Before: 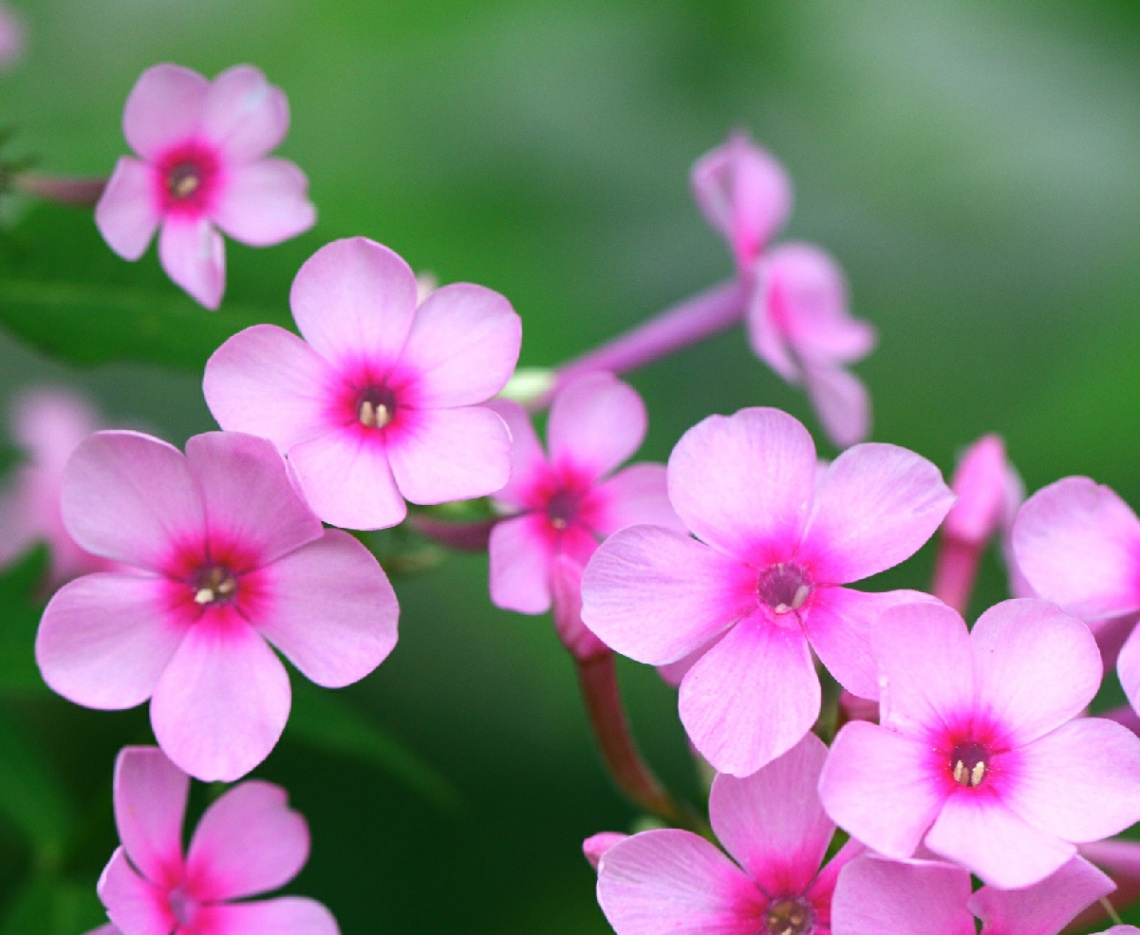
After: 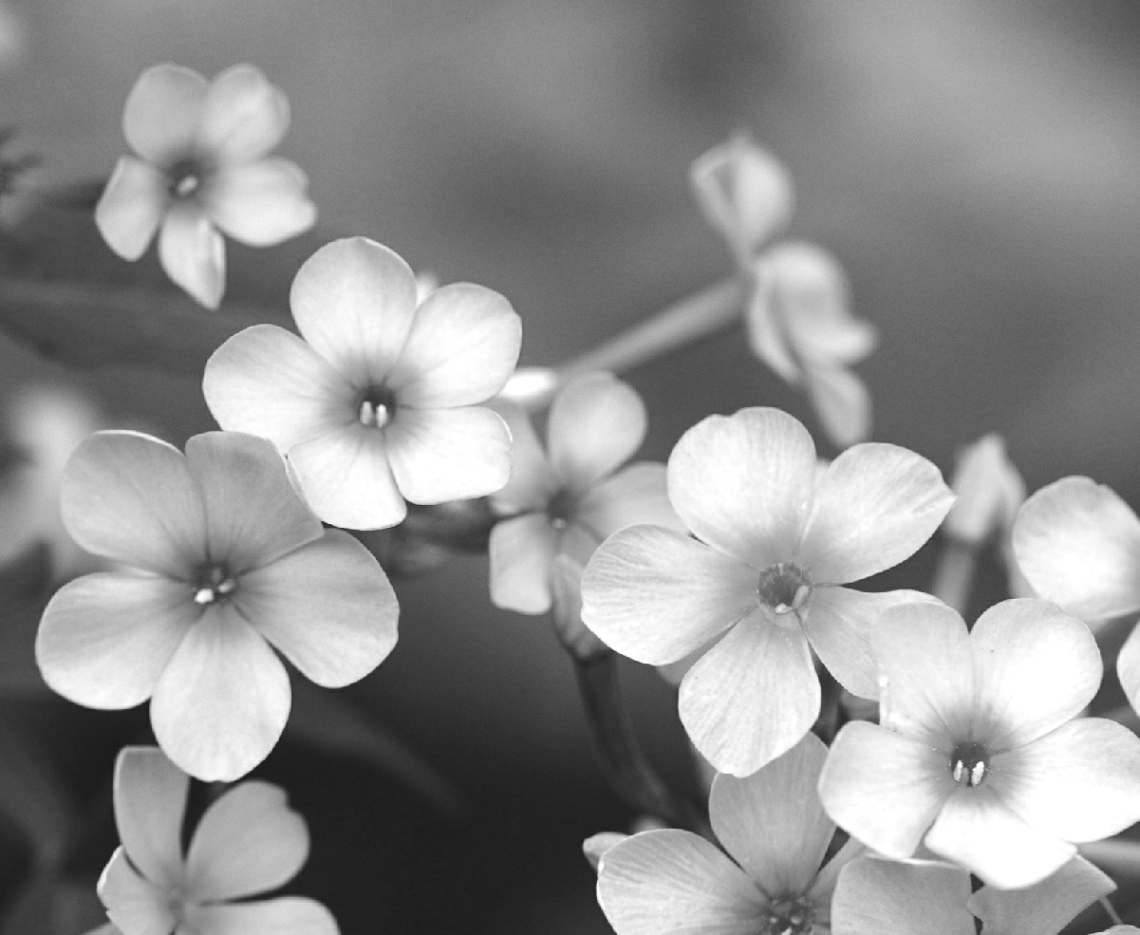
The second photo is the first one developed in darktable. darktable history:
tone equalizer: -8 EV -0.417 EV, -7 EV -0.389 EV, -6 EV -0.333 EV, -5 EV -0.222 EV, -3 EV 0.222 EV, -2 EV 0.333 EV, -1 EV 0.389 EV, +0 EV 0.417 EV, edges refinement/feathering 500, mask exposure compensation -1.57 EV, preserve details no
color zones: curves: ch1 [(0, -0.394) (0.143, -0.394) (0.286, -0.394) (0.429, -0.392) (0.571, -0.391) (0.714, -0.391) (0.857, -0.391) (1, -0.394)]
